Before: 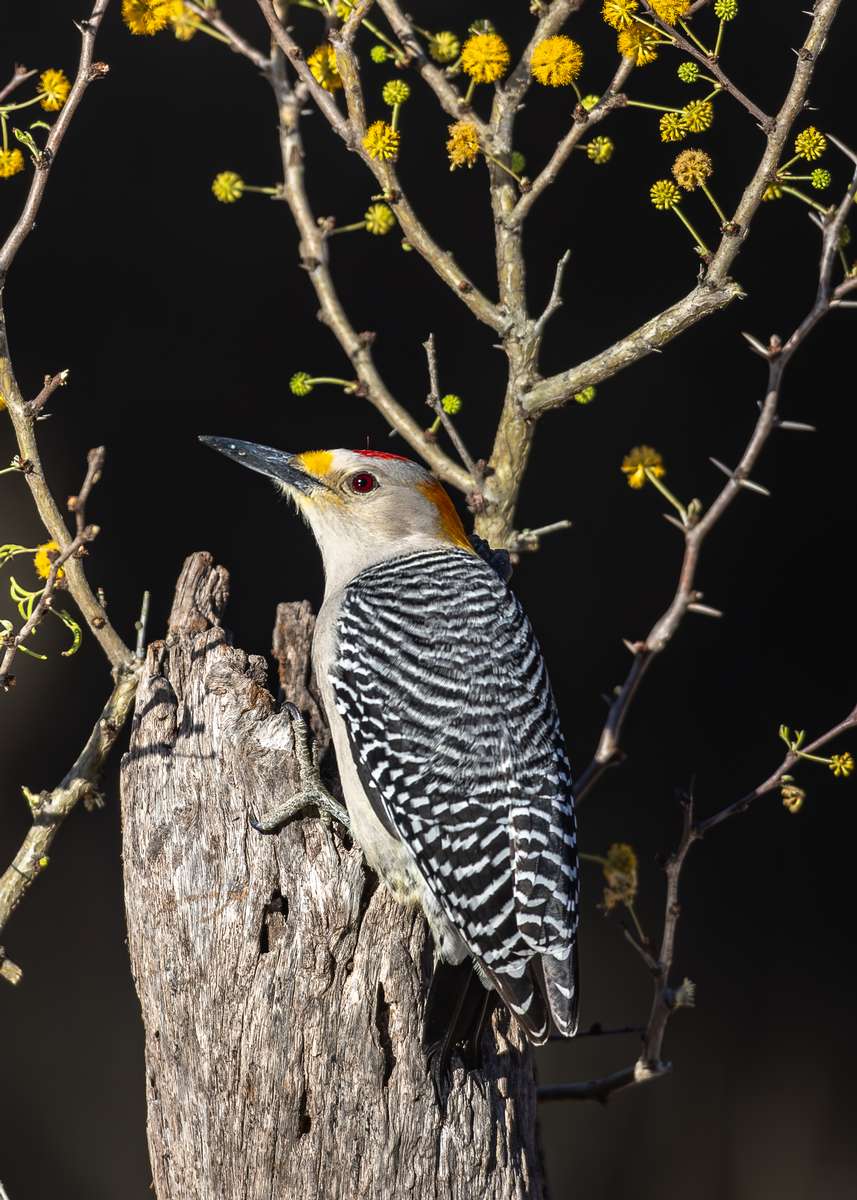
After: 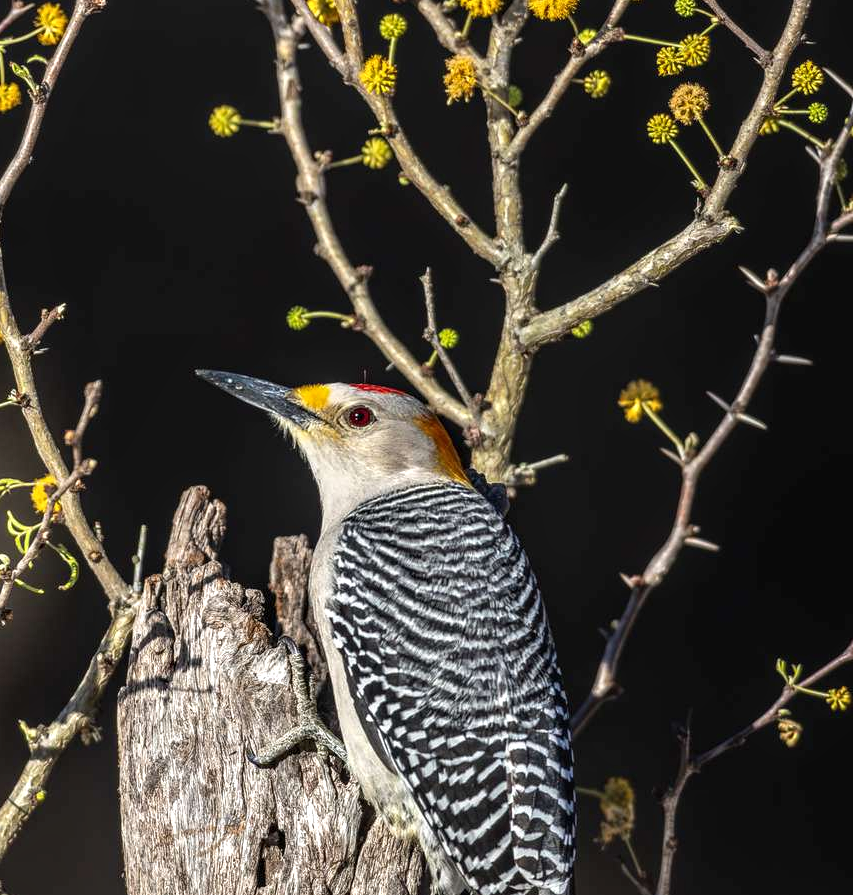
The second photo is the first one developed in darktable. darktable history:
crop: left 0.404%, top 5.527%, bottom 19.853%
color calibration: illuminant same as pipeline (D50), adaptation XYZ, x 0.345, y 0.358, temperature 5021.46 K
local contrast: detail 130%
exposure: exposure 0.154 EV, compensate highlight preservation false
